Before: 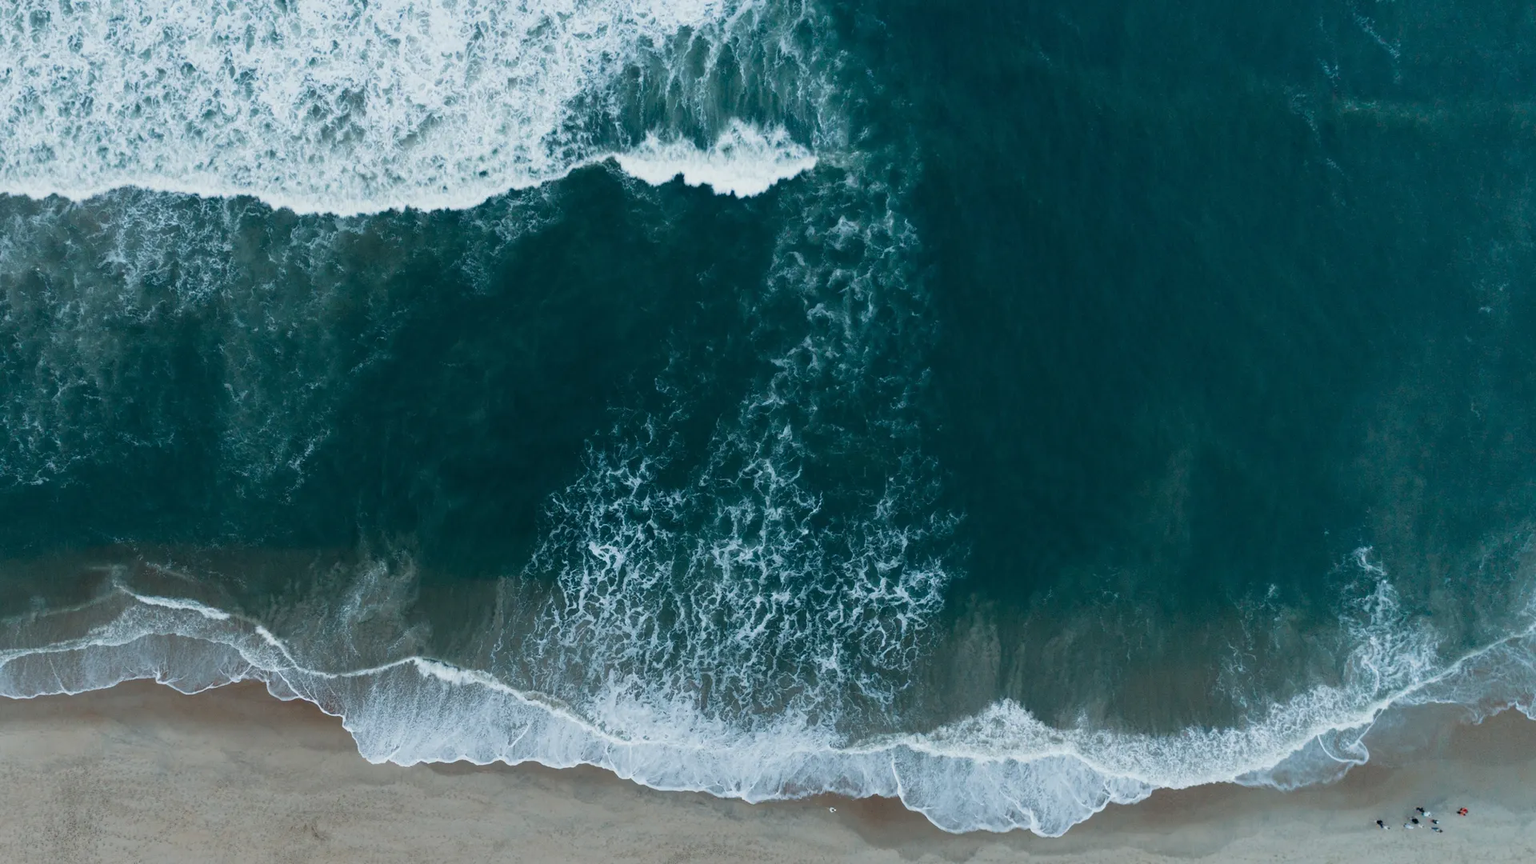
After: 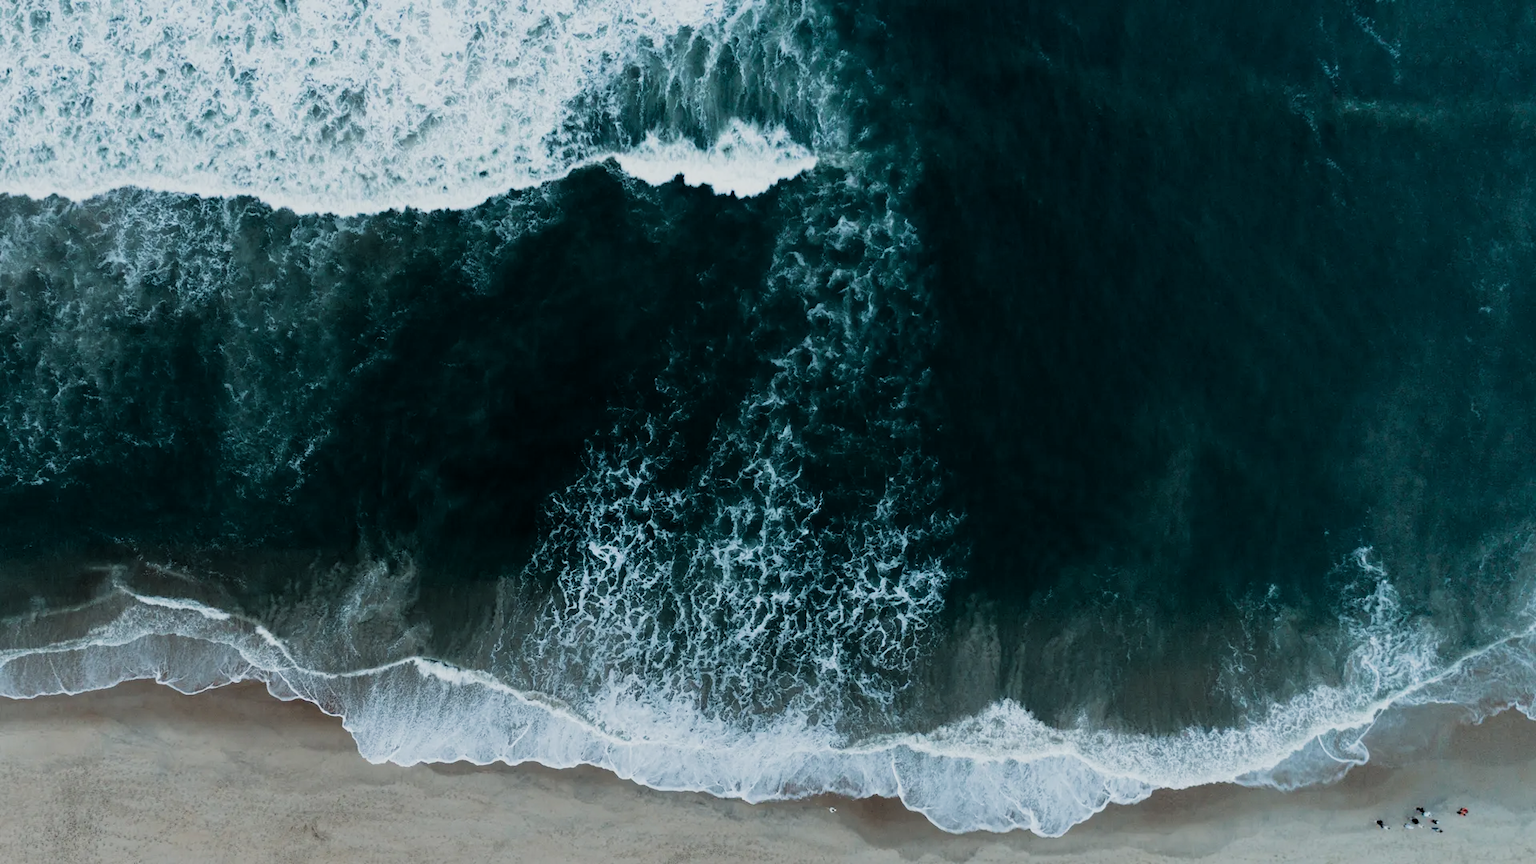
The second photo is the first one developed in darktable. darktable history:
filmic rgb: black relative exposure -5 EV, white relative exposure 3.51 EV, hardness 3.16, contrast 1.3, highlights saturation mix -48.92%
